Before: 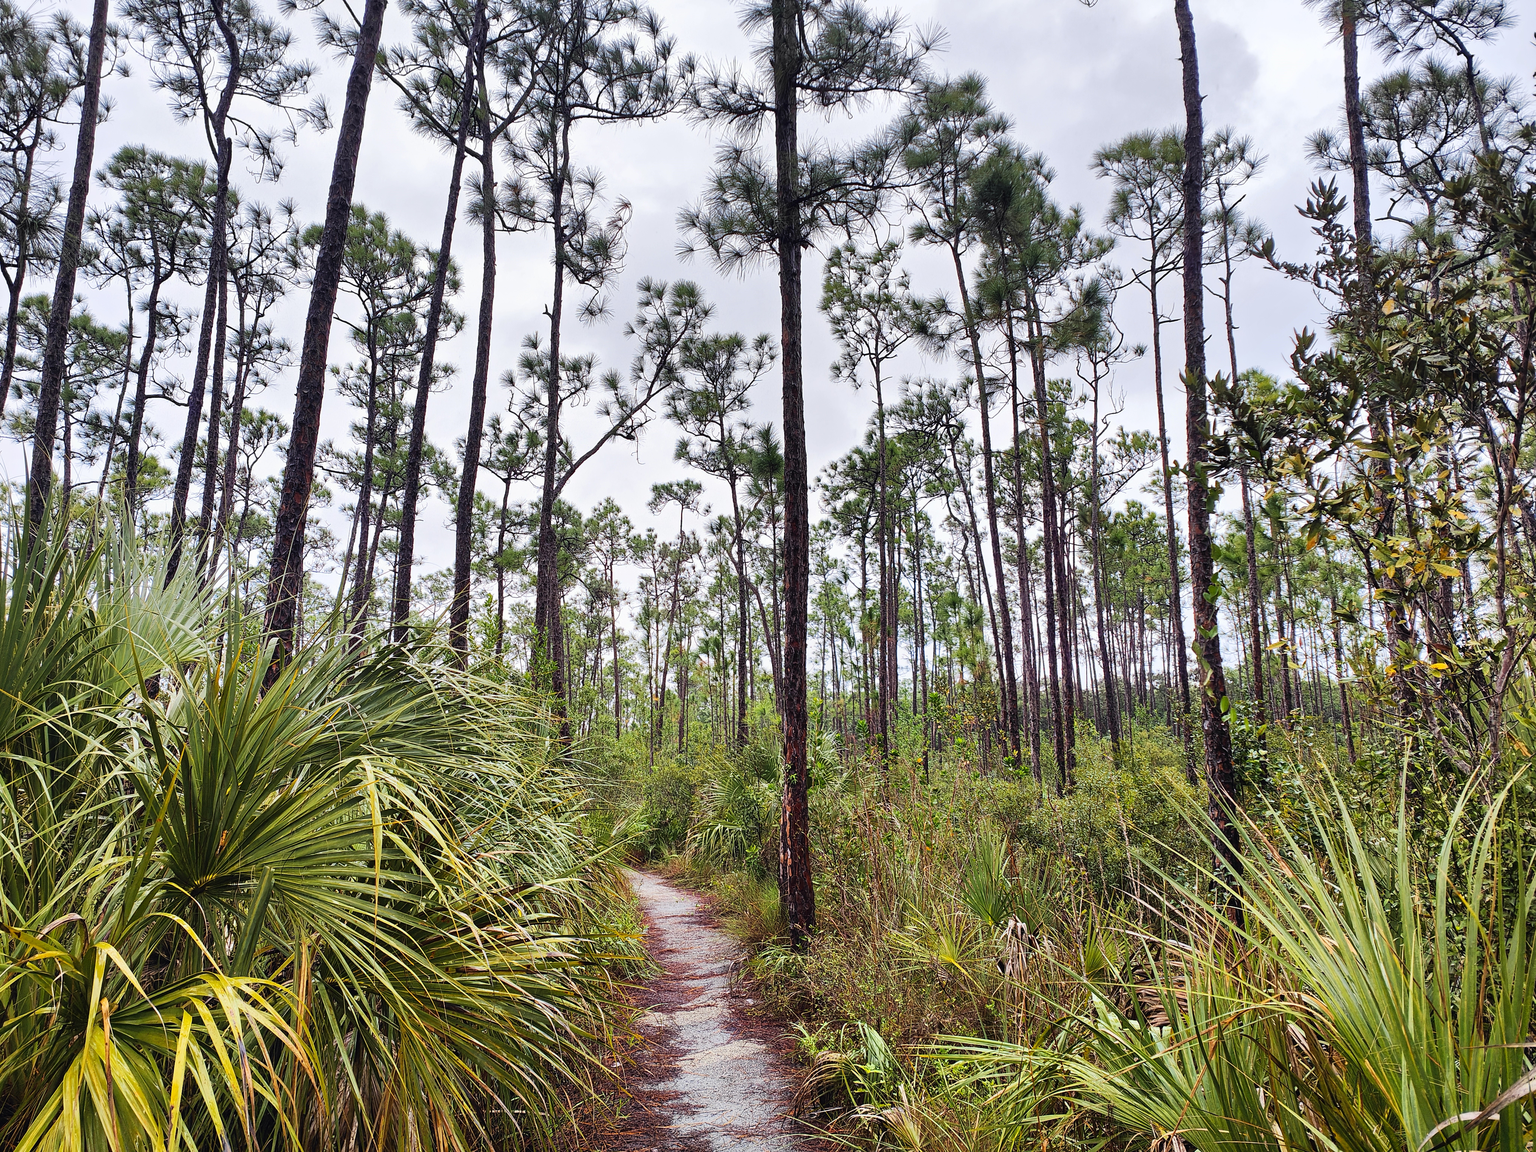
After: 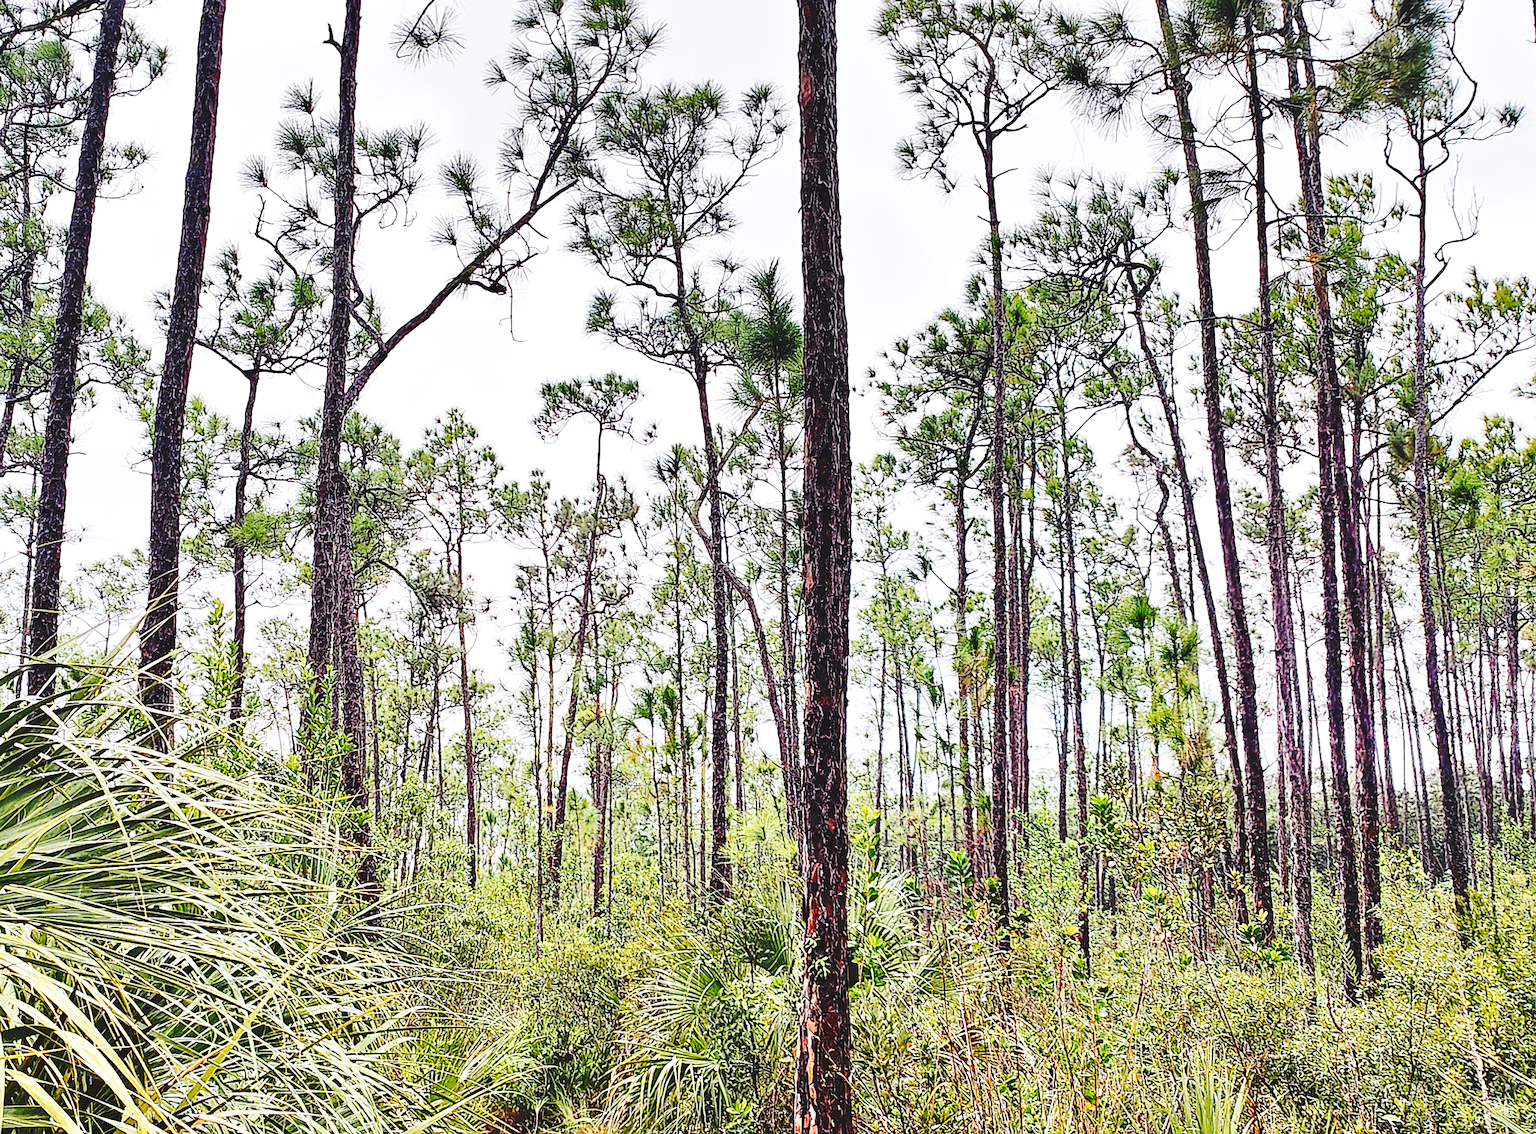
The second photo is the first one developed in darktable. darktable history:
exposure: exposure 0.202 EV, compensate highlight preservation false
crop: left 24.758%, top 25.375%, right 24.917%, bottom 25.071%
base curve: curves: ch0 [(0, 0) (0.028, 0.03) (0.121, 0.232) (0.46, 0.748) (0.859, 0.968) (1, 1)], preserve colors none
contrast brightness saturation: saturation -0.034
tone curve: curves: ch0 [(0, 0) (0.003, 0.062) (0.011, 0.07) (0.025, 0.083) (0.044, 0.094) (0.069, 0.105) (0.1, 0.117) (0.136, 0.136) (0.177, 0.164) (0.224, 0.201) (0.277, 0.256) (0.335, 0.335) (0.399, 0.424) (0.468, 0.529) (0.543, 0.641) (0.623, 0.725) (0.709, 0.787) (0.801, 0.849) (0.898, 0.917) (1, 1)], preserve colors none
shadows and highlights: shadows 22.54, highlights -48.61, shadows color adjustment 98.01%, highlights color adjustment 58.2%, soften with gaussian
sharpen: on, module defaults
